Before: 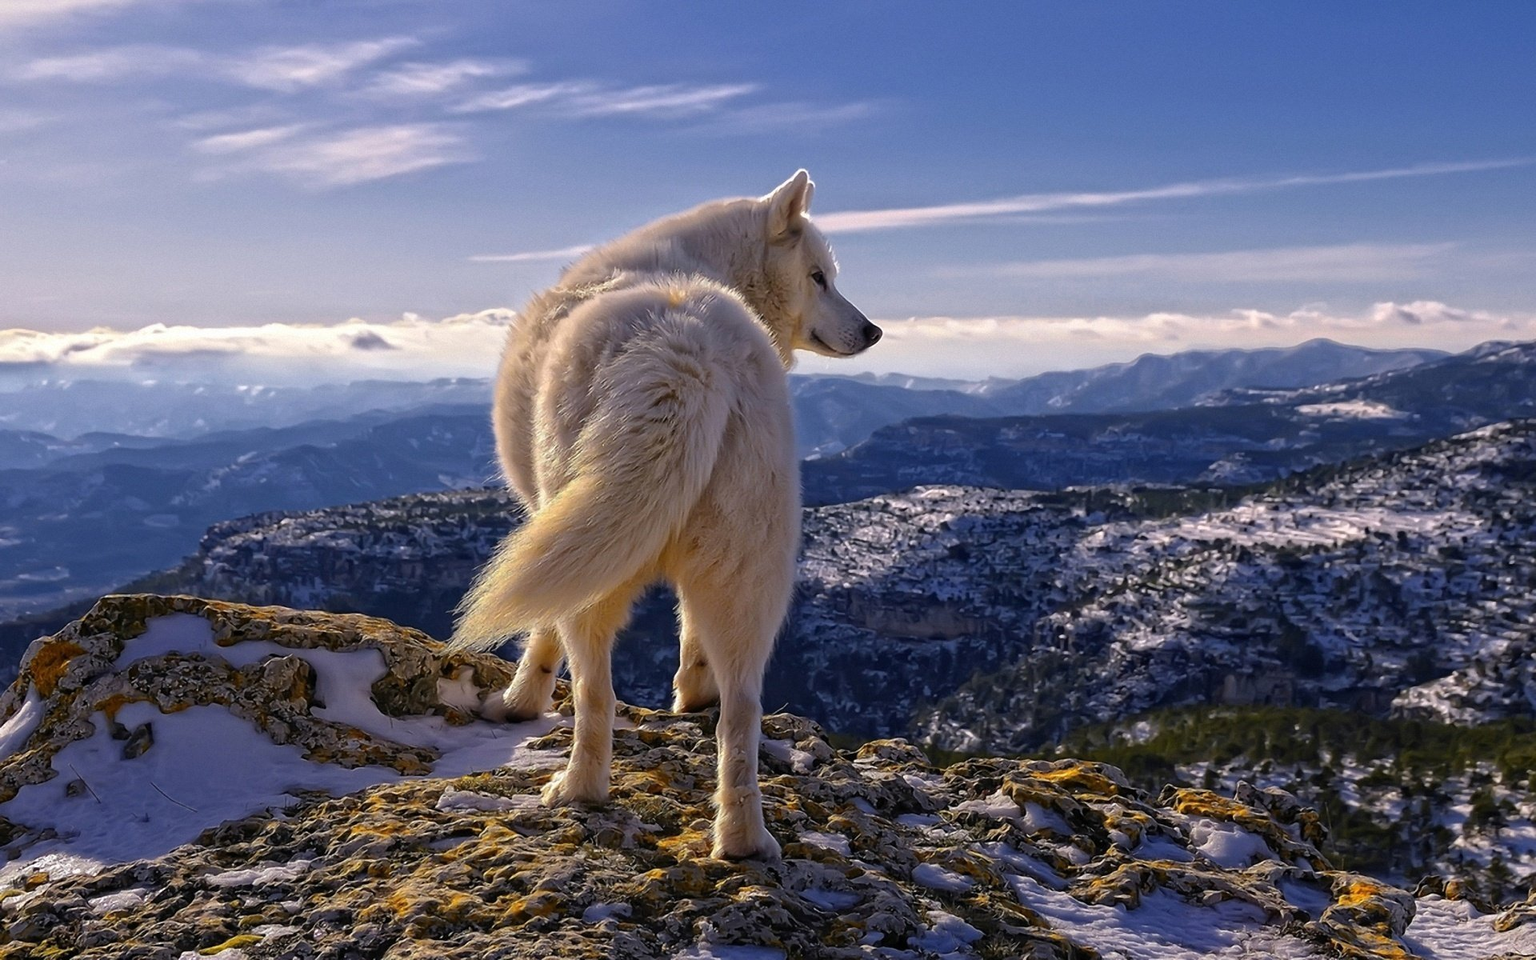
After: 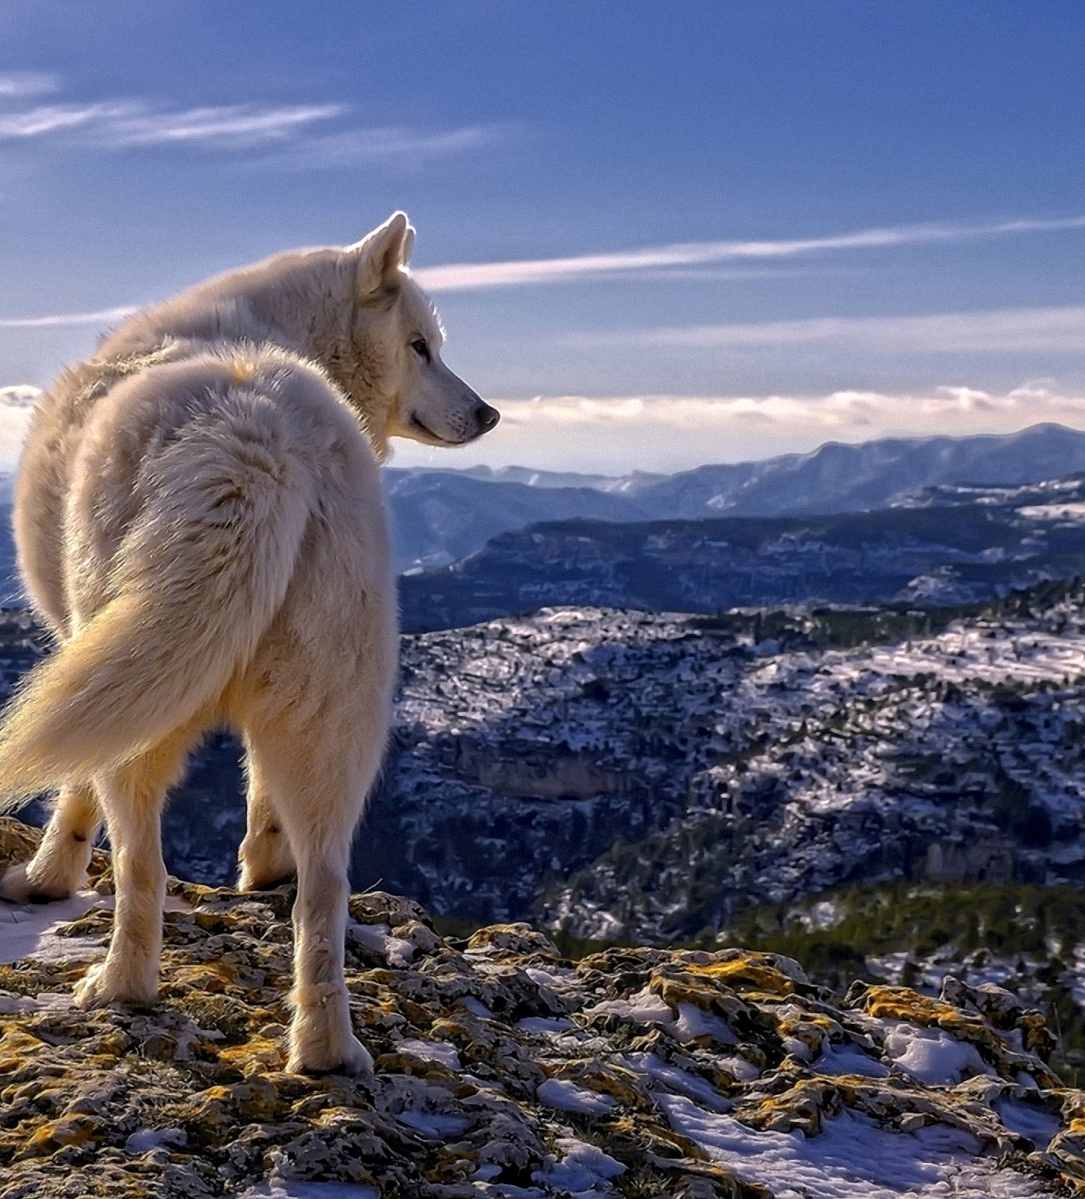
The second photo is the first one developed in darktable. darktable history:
local contrast: on, module defaults
exposure: compensate highlight preservation false
crop: left 31.444%, top 0.005%, right 12.031%
